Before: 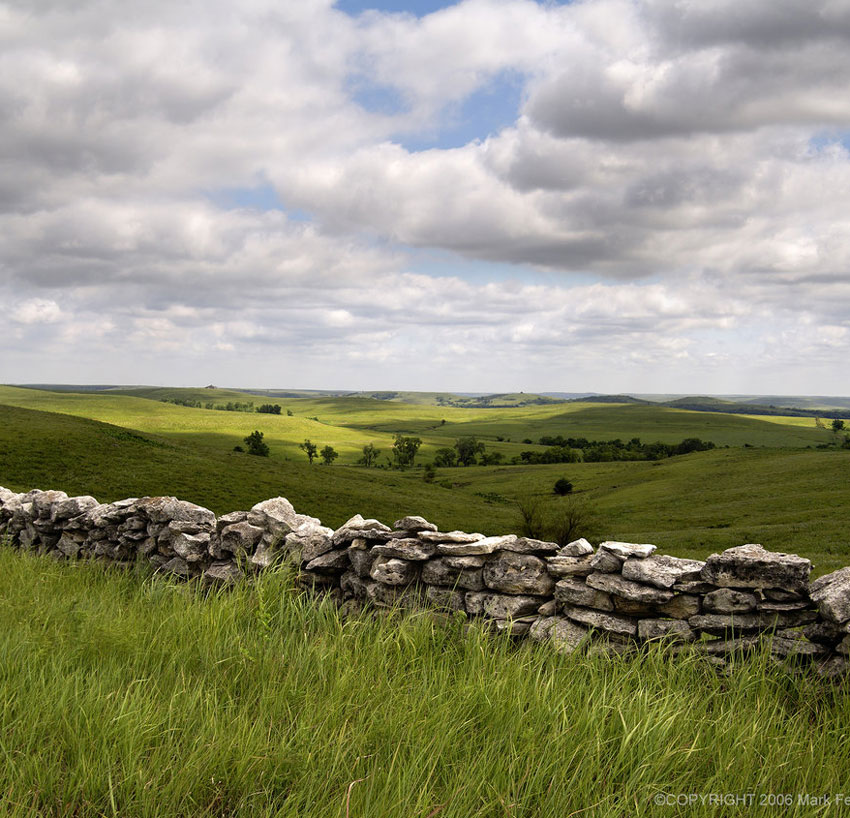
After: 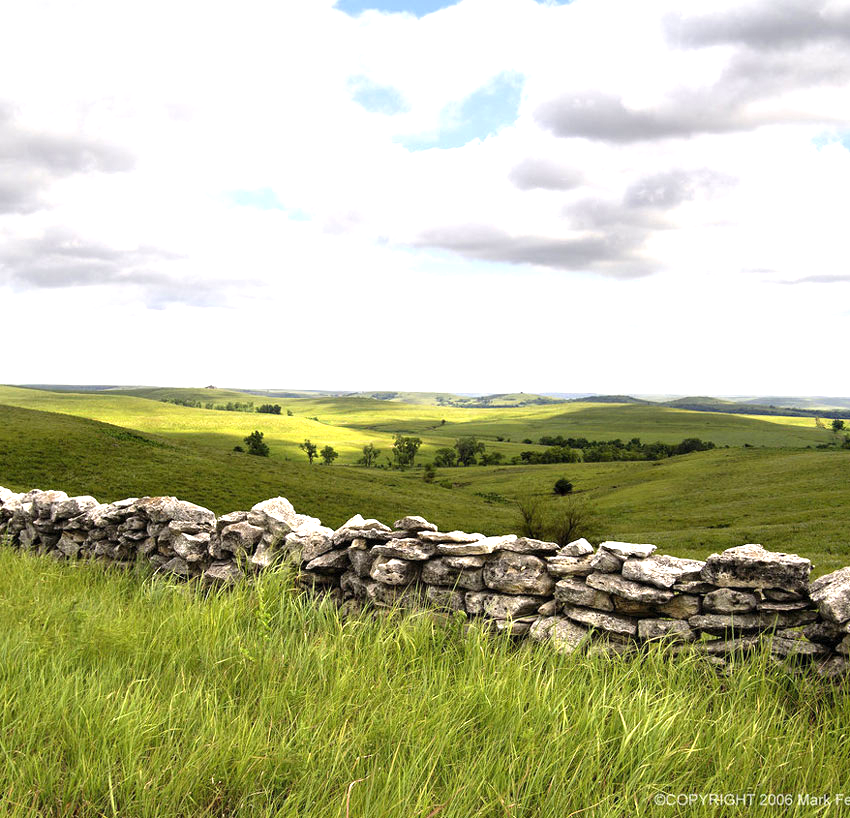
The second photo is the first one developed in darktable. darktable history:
levels: mode automatic, black 0.023%, white 99.97%, levels [0.062, 0.494, 0.925]
exposure: black level correction 0, exposure 1.1 EV, compensate highlight preservation false
